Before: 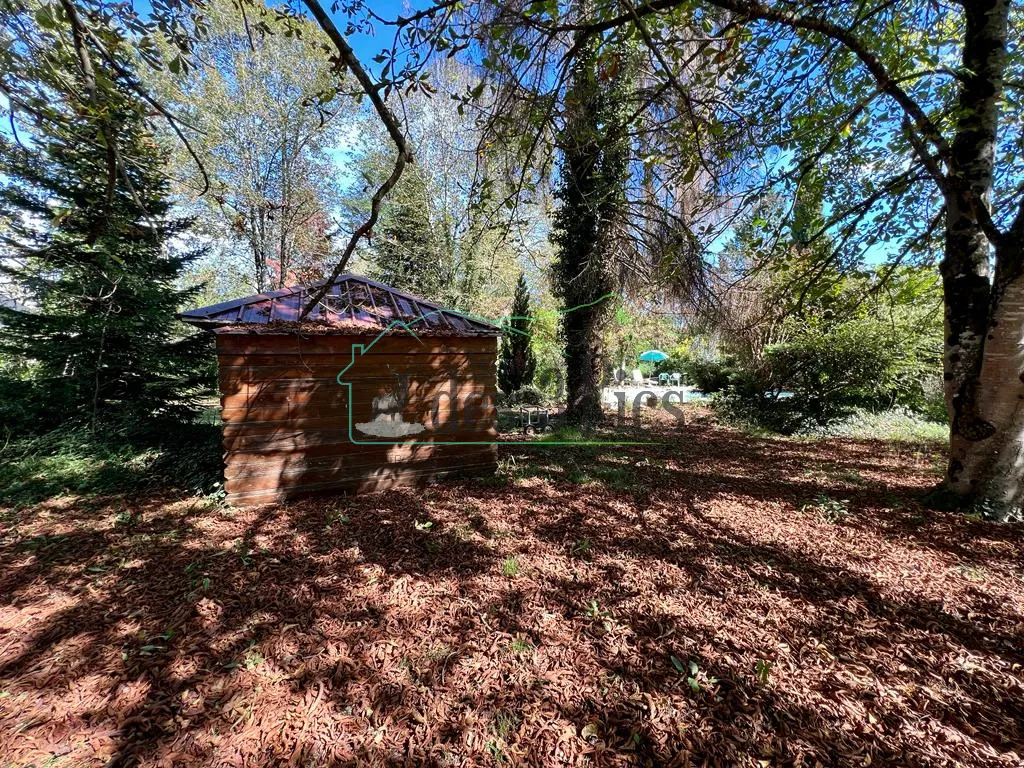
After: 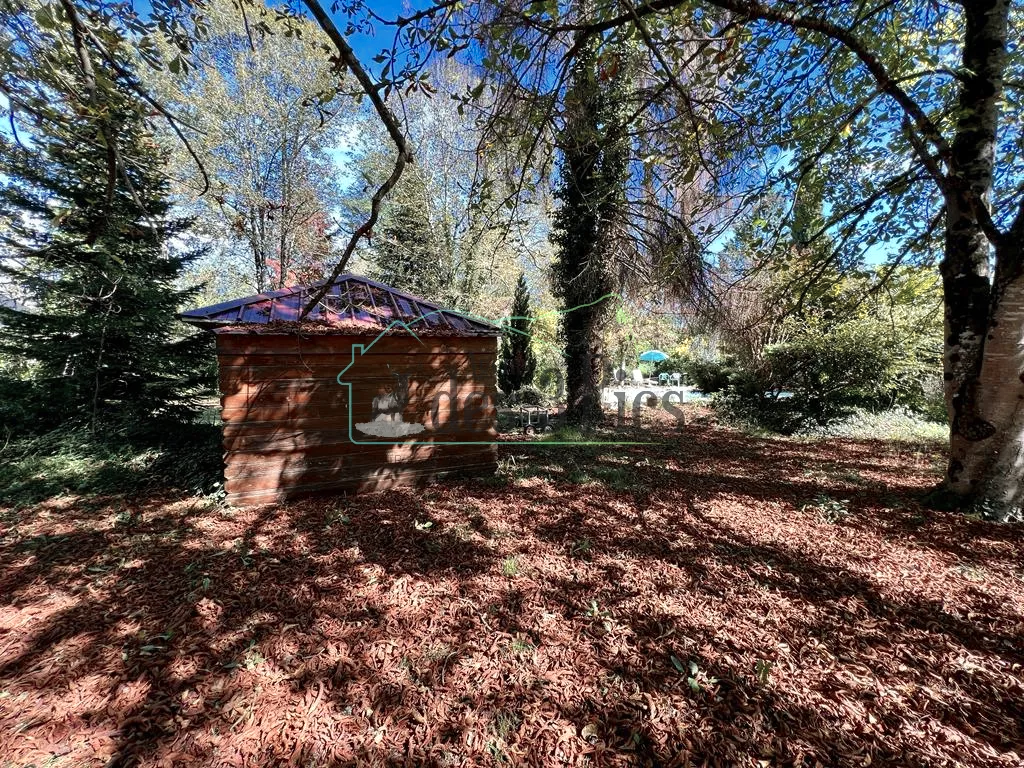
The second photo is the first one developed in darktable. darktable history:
color zones: curves: ch0 [(0, 0.473) (0.001, 0.473) (0.226, 0.548) (0.4, 0.589) (0.525, 0.54) (0.728, 0.403) (0.999, 0.473) (1, 0.473)]; ch1 [(0, 0.619) (0.001, 0.619) (0.234, 0.388) (0.4, 0.372) (0.528, 0.422) (0.732, 0.53) (0.999, 0.619) (1, 0.619)]; ch2 [(0, 0.547) (0.001, 0.547) (0.226, 0.45) (0.4, 0.525) (0.525, 0.585) (0.8, 0.511) (0.999, 0.547) (1, 0.547)]
